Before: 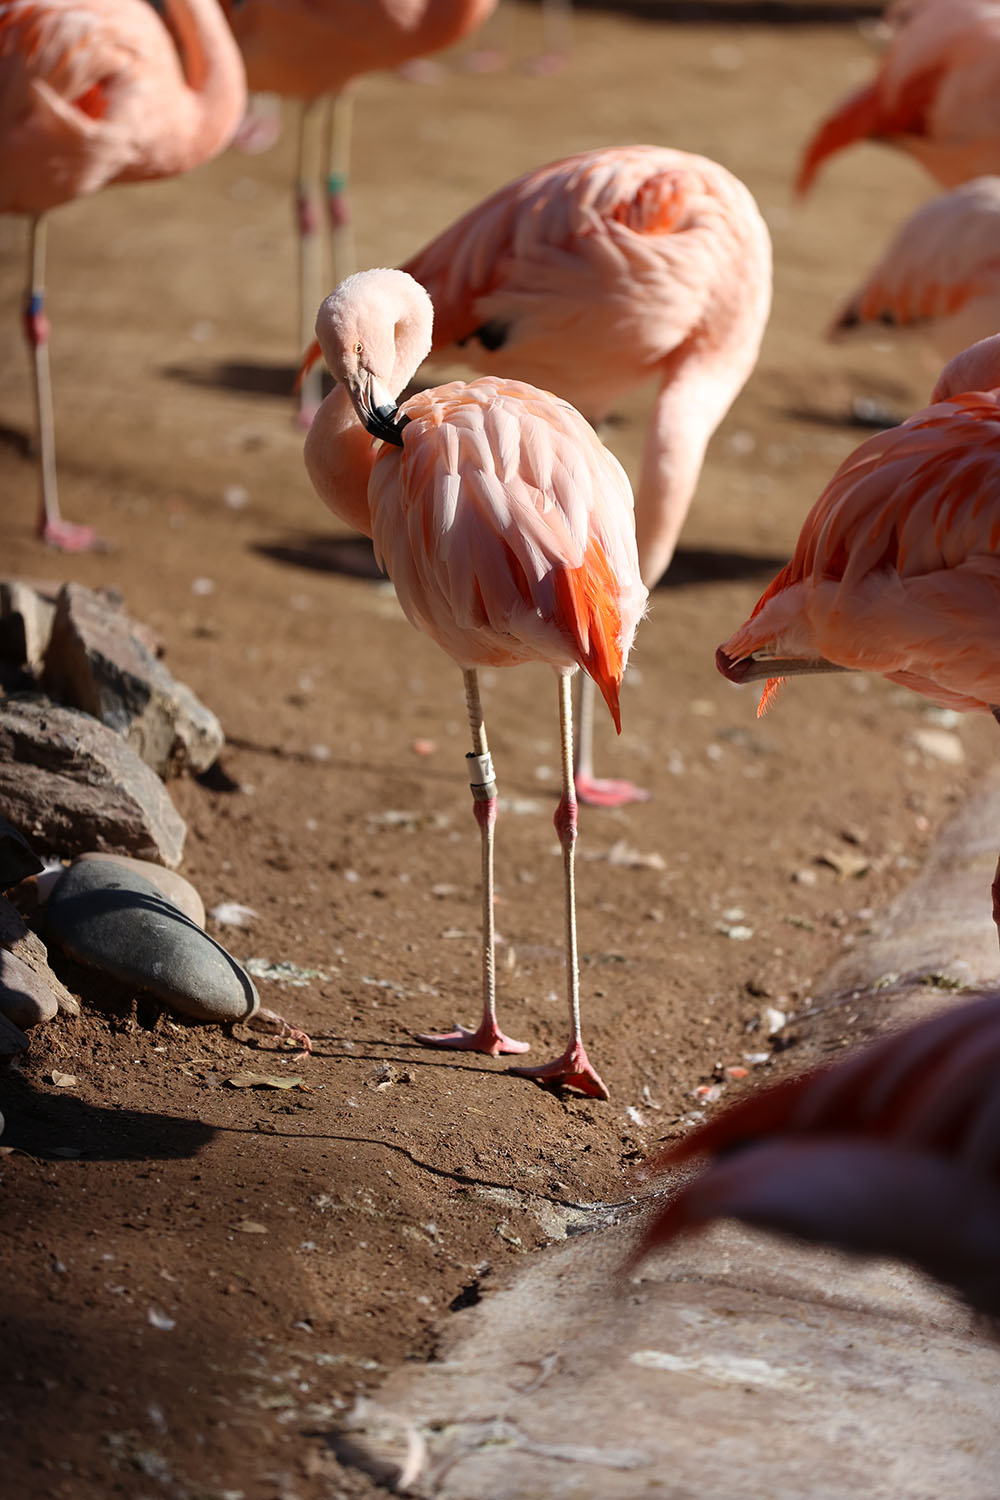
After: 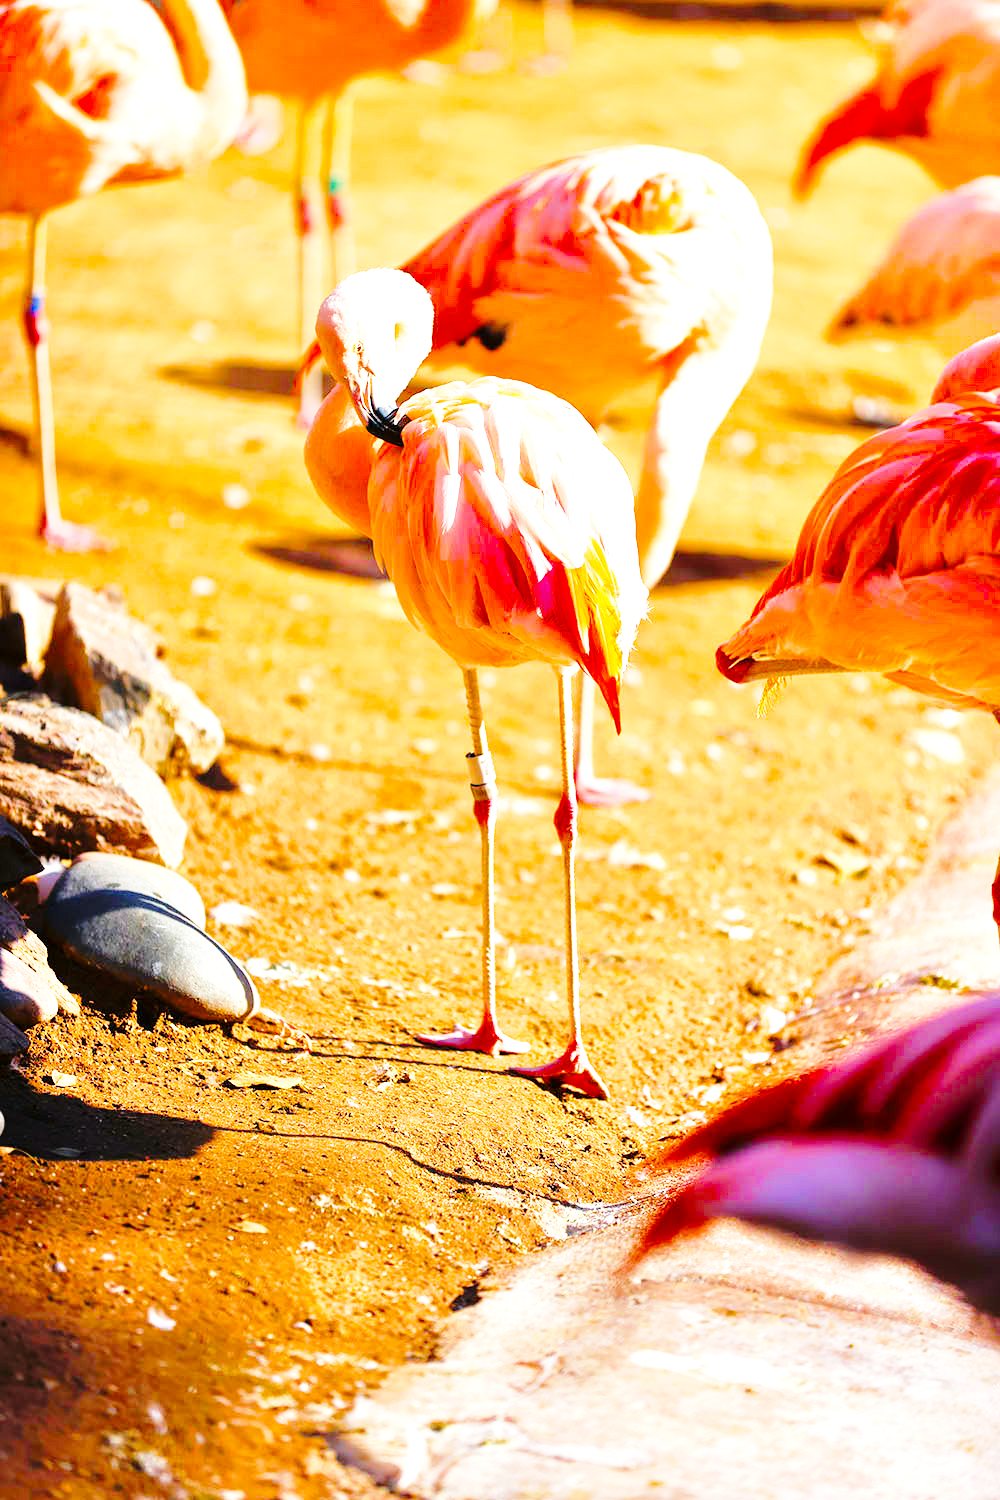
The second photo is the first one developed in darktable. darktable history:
exposure: black level correction 0, exposure 0.7 EV, compensate exposure bias true, compensate highlight preservation false
color balance rgb: linear chroma grading › shadows 10%, linear chroma grading › highlights 10%, linear chroma grading › global chroma 15%, linear chroma grading › mid-tones 15%, perceptual saturation grading › global saturation 40%, perceptual saturation grading › highlights -25%, perceptual saturation grading › mid-tones 35%, perceptual saturation grading › shadows 35%, perceptual brilliance grading › global brilliance 11.29%, global vibrance 11.29%
base curve: curves: ch0 [(0, 0) (0.028, 0.03) (0.121, 0.232) (0.46, 0.748) (0.859, 0.968) (1, 1)], preserve colors none
tone equalizer: -7 EV 0.15 EV, -6 EV 0.6 EV, -5 EV 1.15 EV, -4 EV 1.33 EV, -3 EV 1.15 EV, -2 EV 0.6 EV, -1 EV 0.15 EV, mask exposure compensation -0.5 EV
